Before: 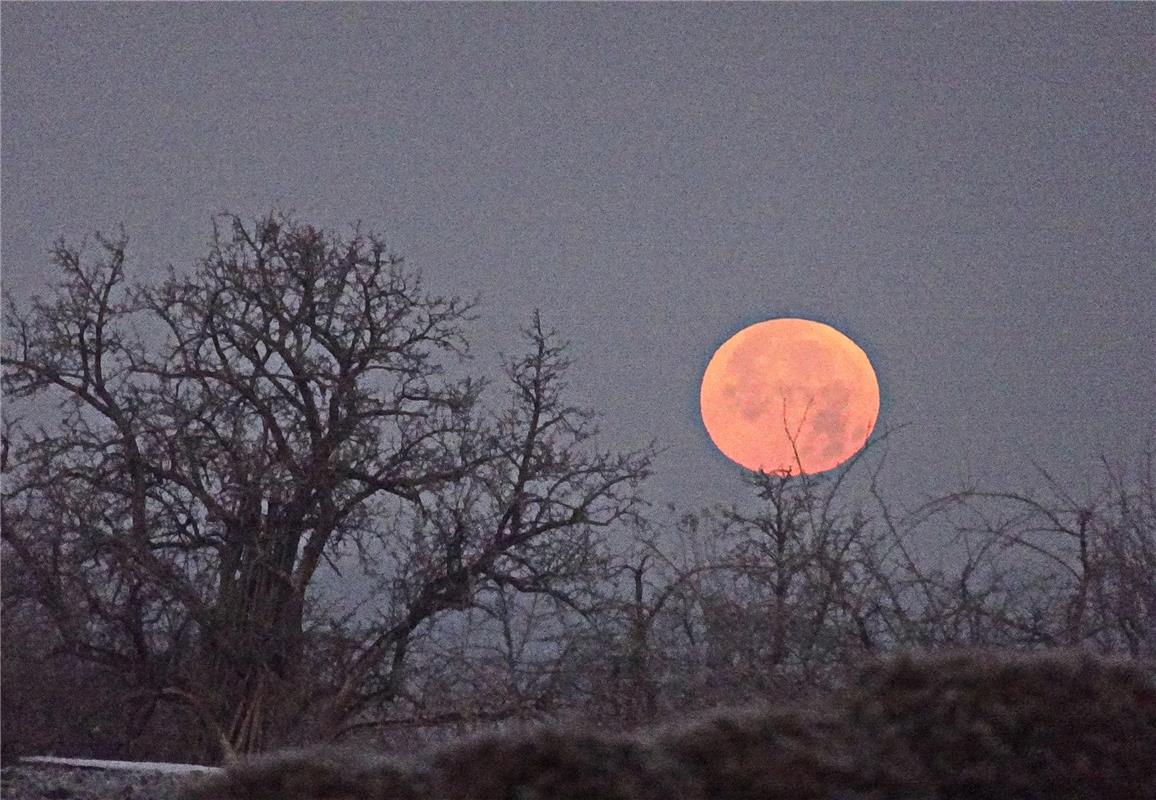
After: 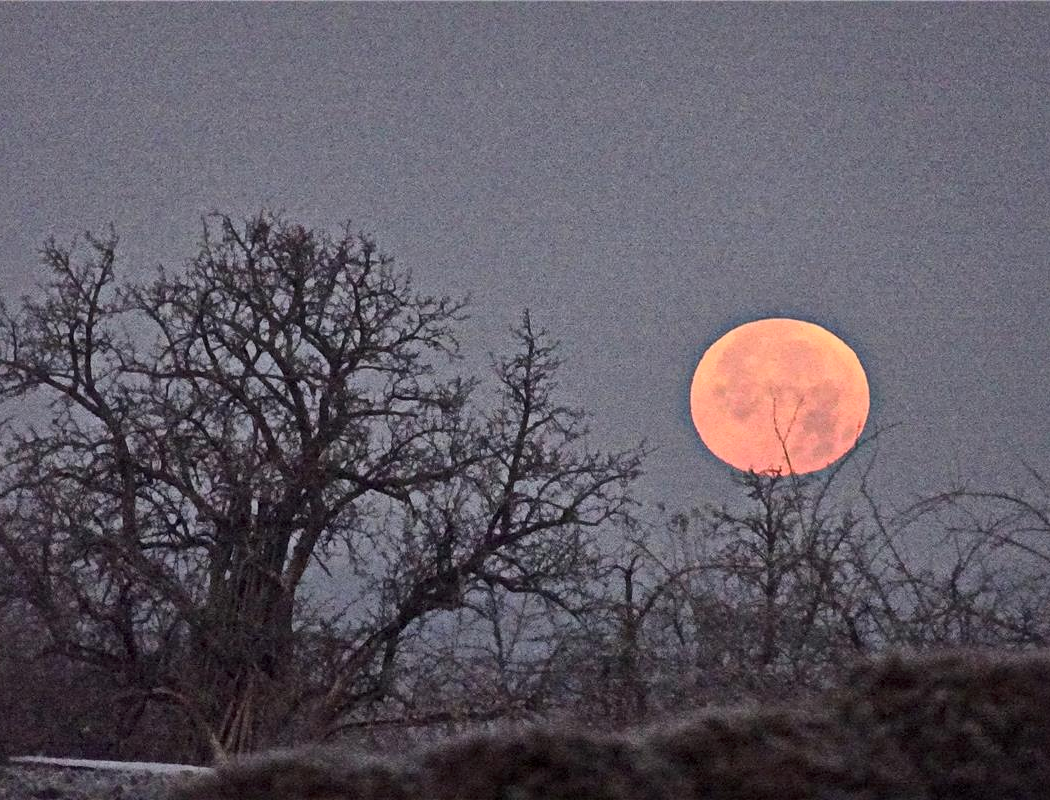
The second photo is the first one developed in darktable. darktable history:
crop and rotate: left 0.923%, right 8.223%
local contrast: mode bilateral grid, contrast 19, coarseness 50, detail 141%, midtone range 0.2
